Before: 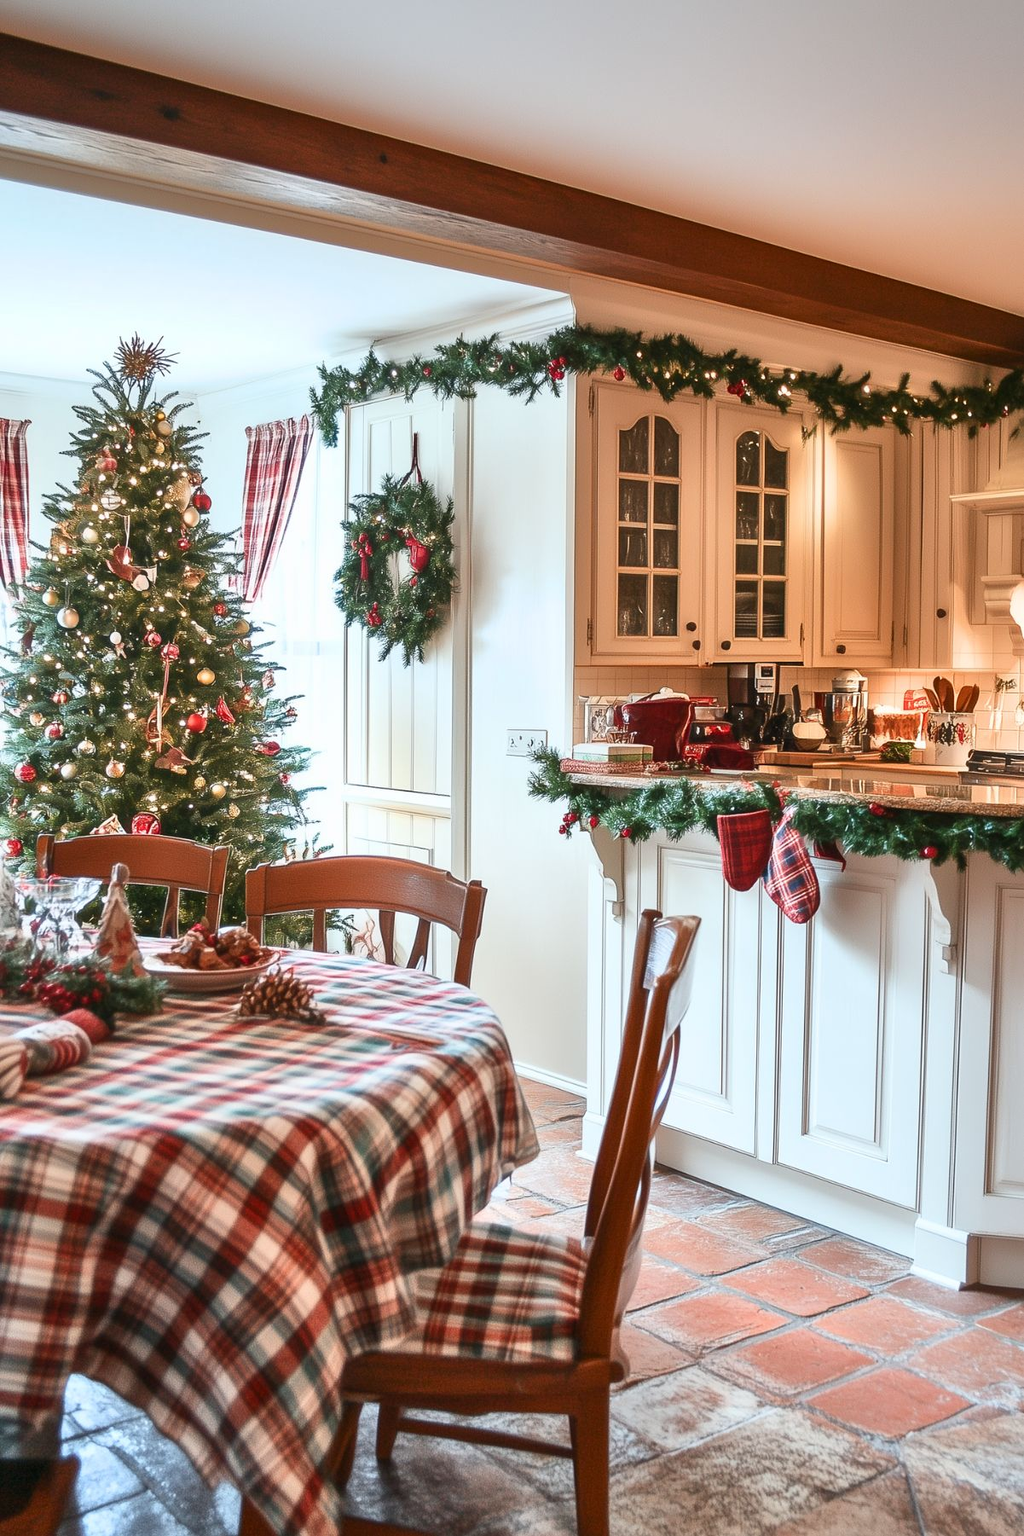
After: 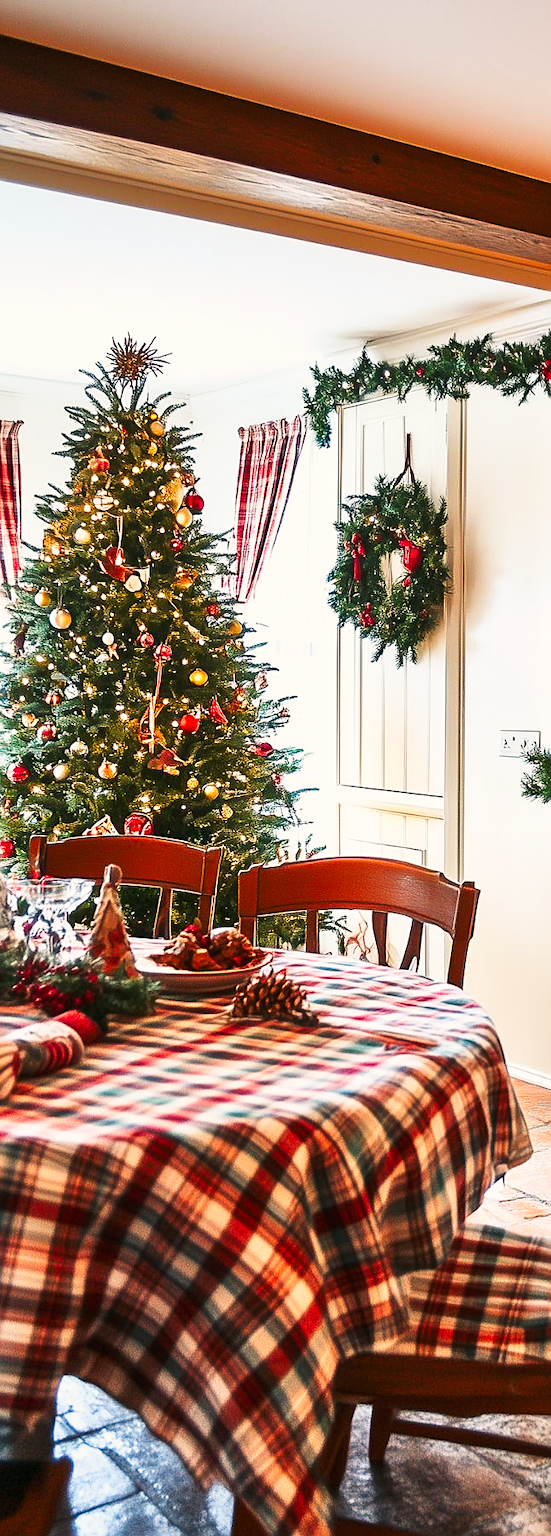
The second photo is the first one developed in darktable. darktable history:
color balance rgb: highlights gain › chroma 3.719%, highlights gain › hue 57.9°, perceptual saturation grading › global saturation 29.596%
shadows and highlights: shadows 25.69, highlights -23.14
crop: left 0.794%, right 45.385%, bottom 0.08%
tone curve: curves: ch0 [(0, 0) (0.004, 0.001) (0.133, 0.078) (0.325, 0.241) (0.832, 0.917) (1, 1)], preserve colors none
sharpen: on, module defaults
